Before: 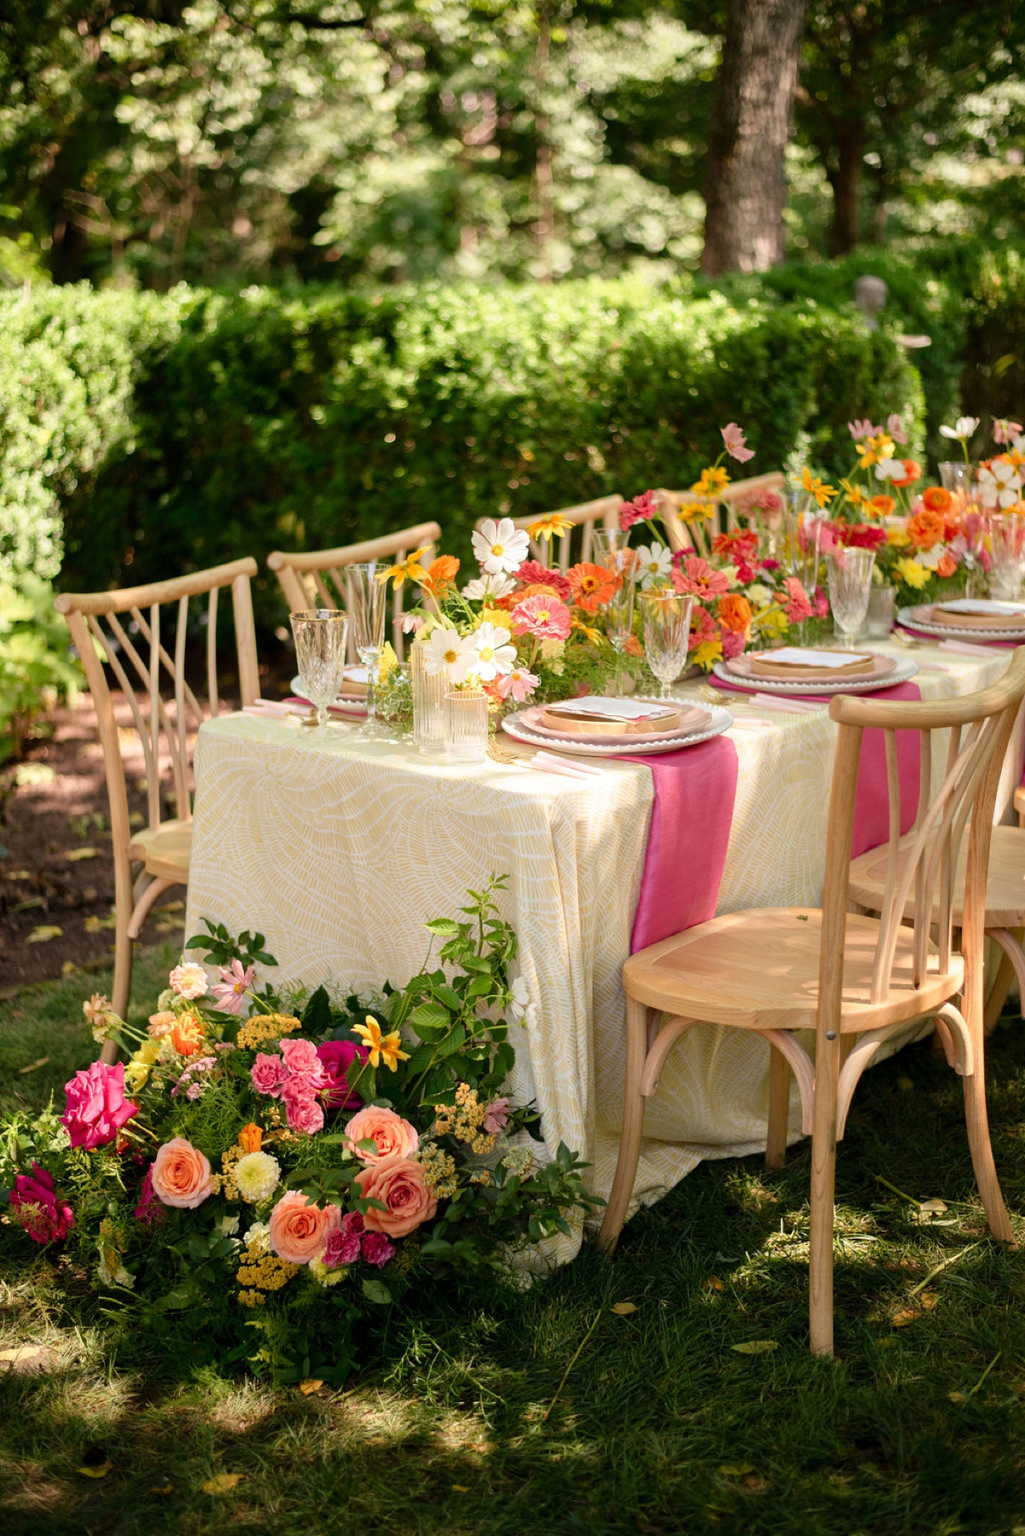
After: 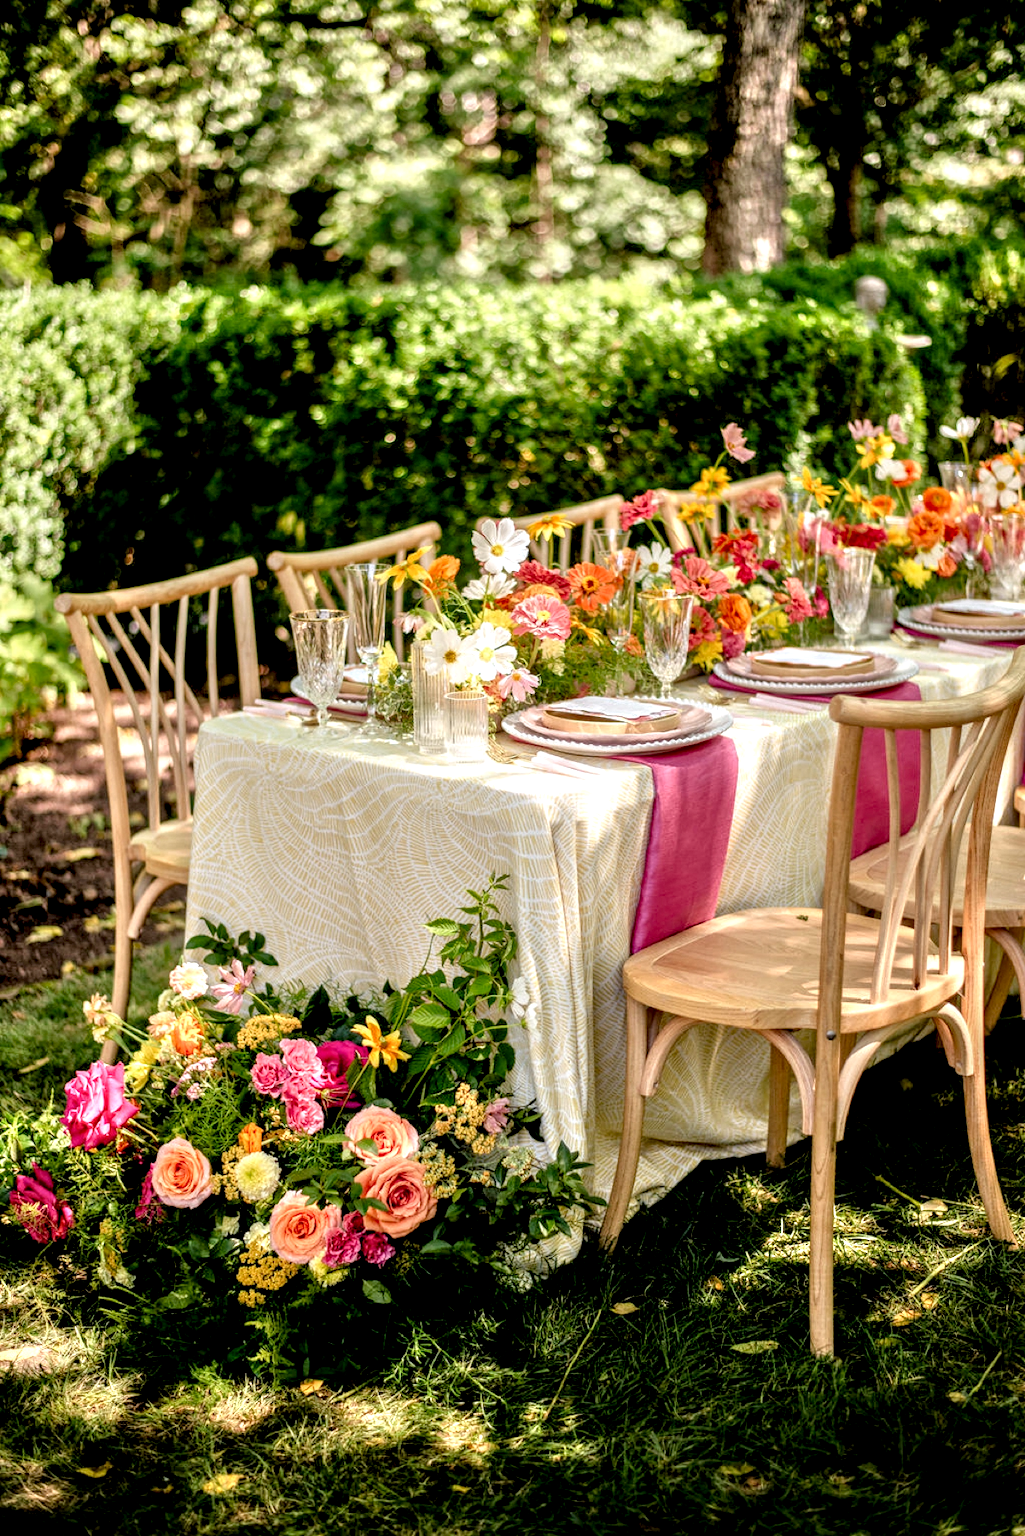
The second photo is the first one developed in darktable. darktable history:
tone equalizer: -7 EV 0.15 EV, -6 EV 0.6 EV, -5 EV 1.15 EV, -4 EV 1.33 EV, -3 EV 1.15 EV, -2 EV 0.6 EV, -1 EV 0.15 EV, mask exposure compensation -0.5 EV
exposure: black level correction 0.006, exposure -0.226 EV, compensate highlight preservation false
white balance: red 0.98, blue 1.034
local contrast: highlights 19%, detail 186%
color zones: curves: ch0 [(0.25, 0.5) (0.636, 0.25) (0.75, 0.5)]
